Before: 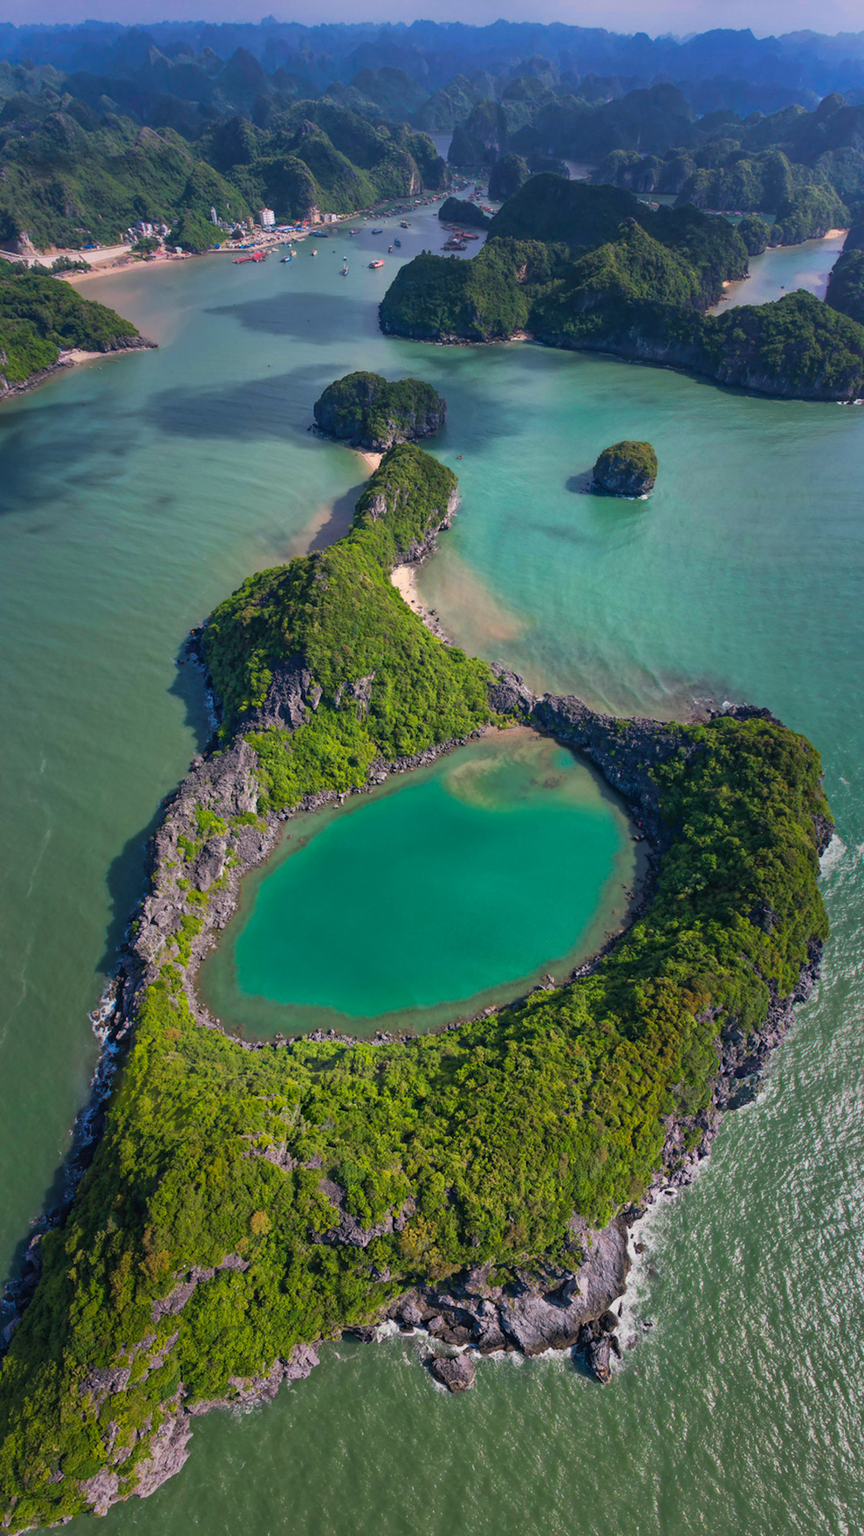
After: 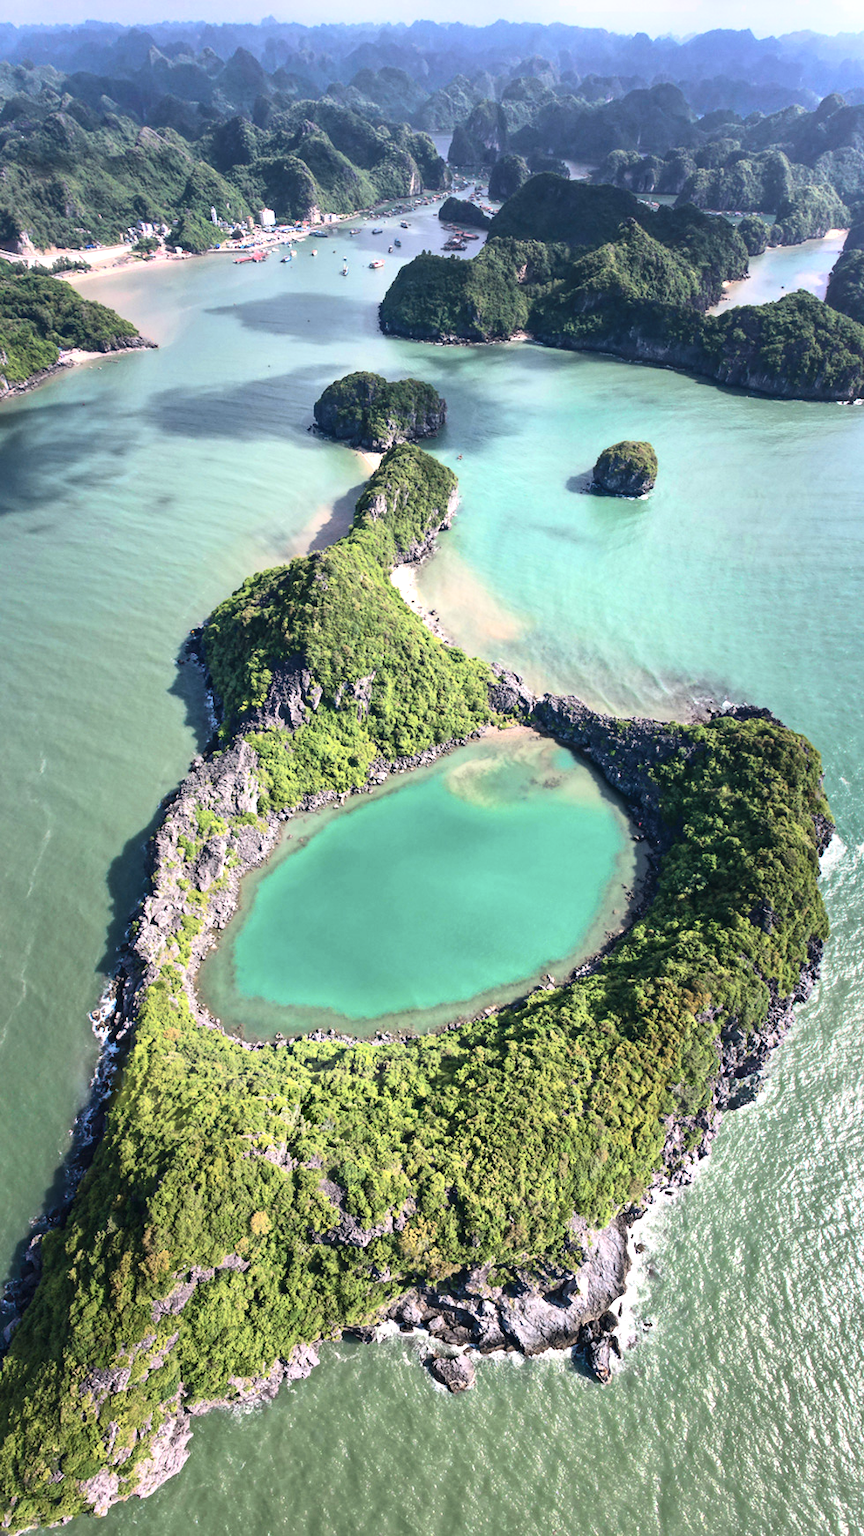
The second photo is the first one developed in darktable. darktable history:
contrast brightness saturation: contrast 0.25, saturation -0.31
exposure: black level correction 0, exposure 1.2 EV, compensate highlight preservation false
